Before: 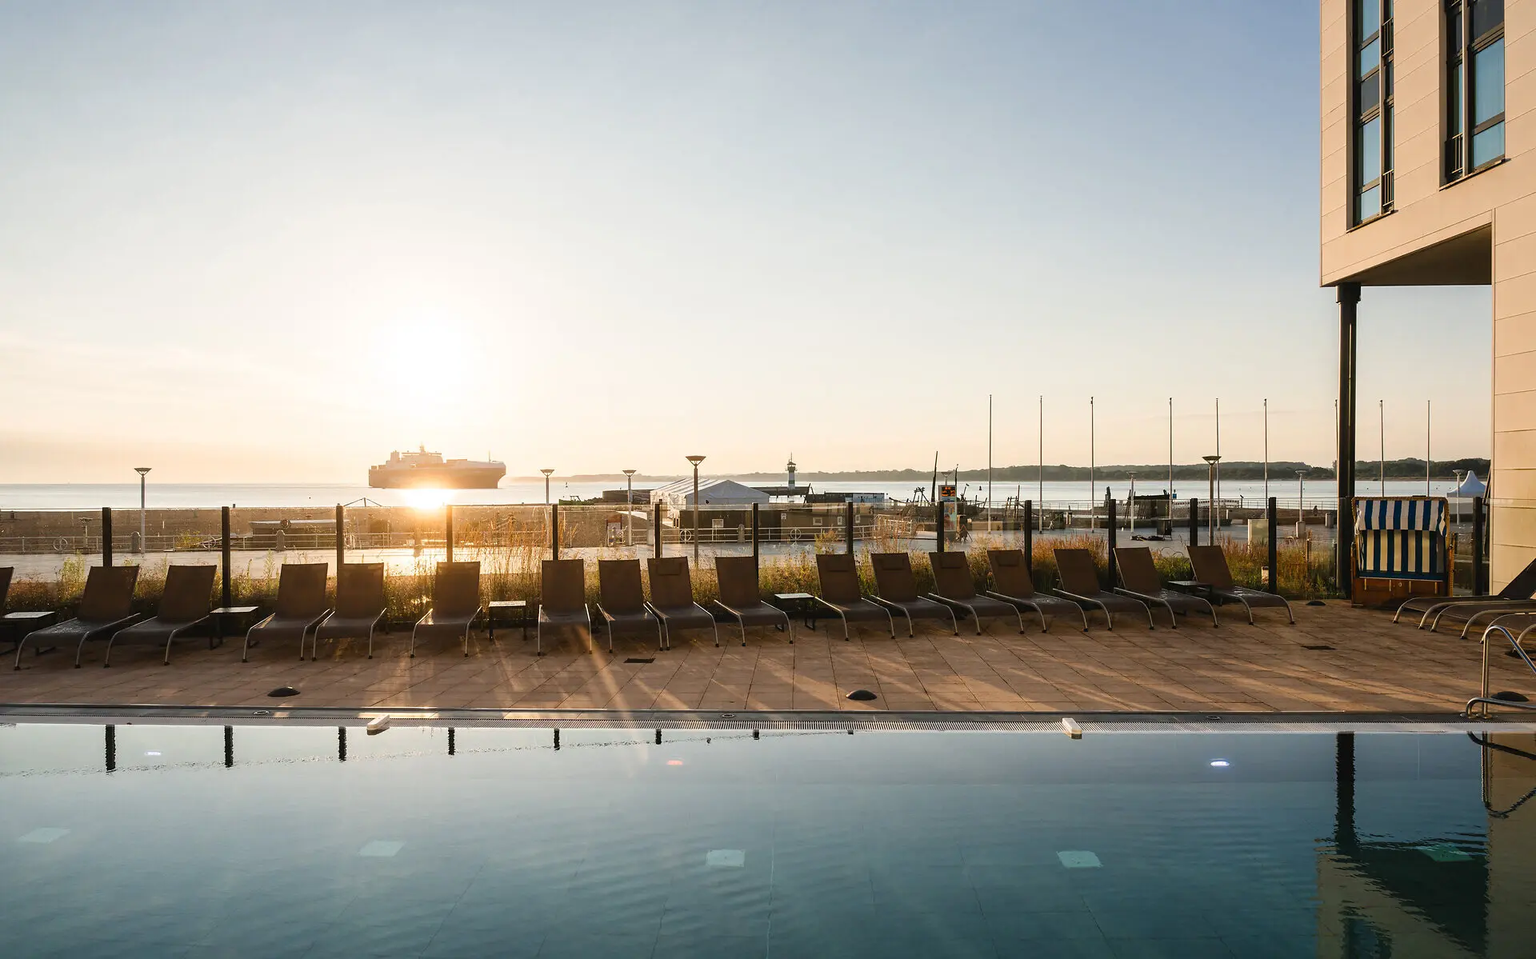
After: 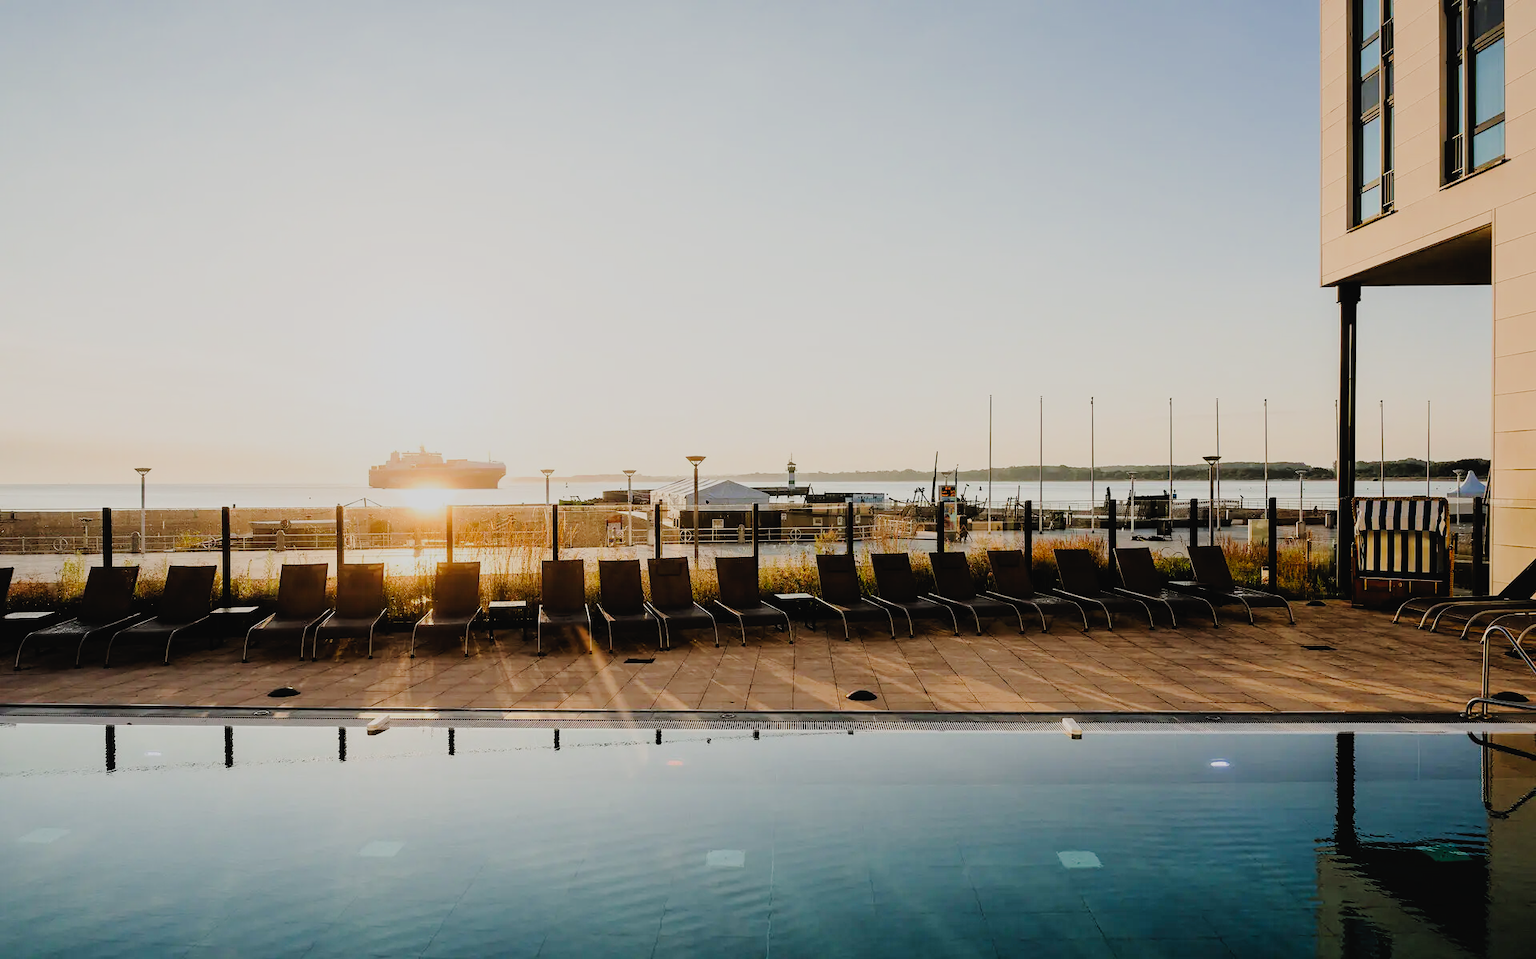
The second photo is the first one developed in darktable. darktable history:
filmic rgb: middle gray luminance 17.79%, black relative exposure -7.55 EV, white relative exposure 8.47 EV, threshold 2.99 EV, target black luminance 0%, hardness 2.23, latitude 18.68%, contrast 0.874, highlights saturation mix 5.2%, shadows ↔ highlights balance 10.84%, enable highlight reconstruction true
exposure: exposure -0.058 EV, compensate highlight preservation false
tone curve: curves: ch0 [(0, 0.023) (0.104, 0.058) (0.21, 0.162) (0.469, 0.524) (0.579, 0.65) (0.725, 0.8) (0.858, 0.903) (1, 0.974)]; ch1 [(0, 0) (0.414, 0.395) (0.447, 0.447) (0.502, 0.501) (0.521, 0.512) (0.57, 0.563) (0.618, 0.61) (0.654, 0.642) (1, 1)]; ch2 [(0, 0) (0.356, 0.408) (0.437, 0.453) (0.492, 0.485) (0.524, 0.508) (0.566, 0.567) (0.595, 0.604) (1, 1)], preserve colors none
